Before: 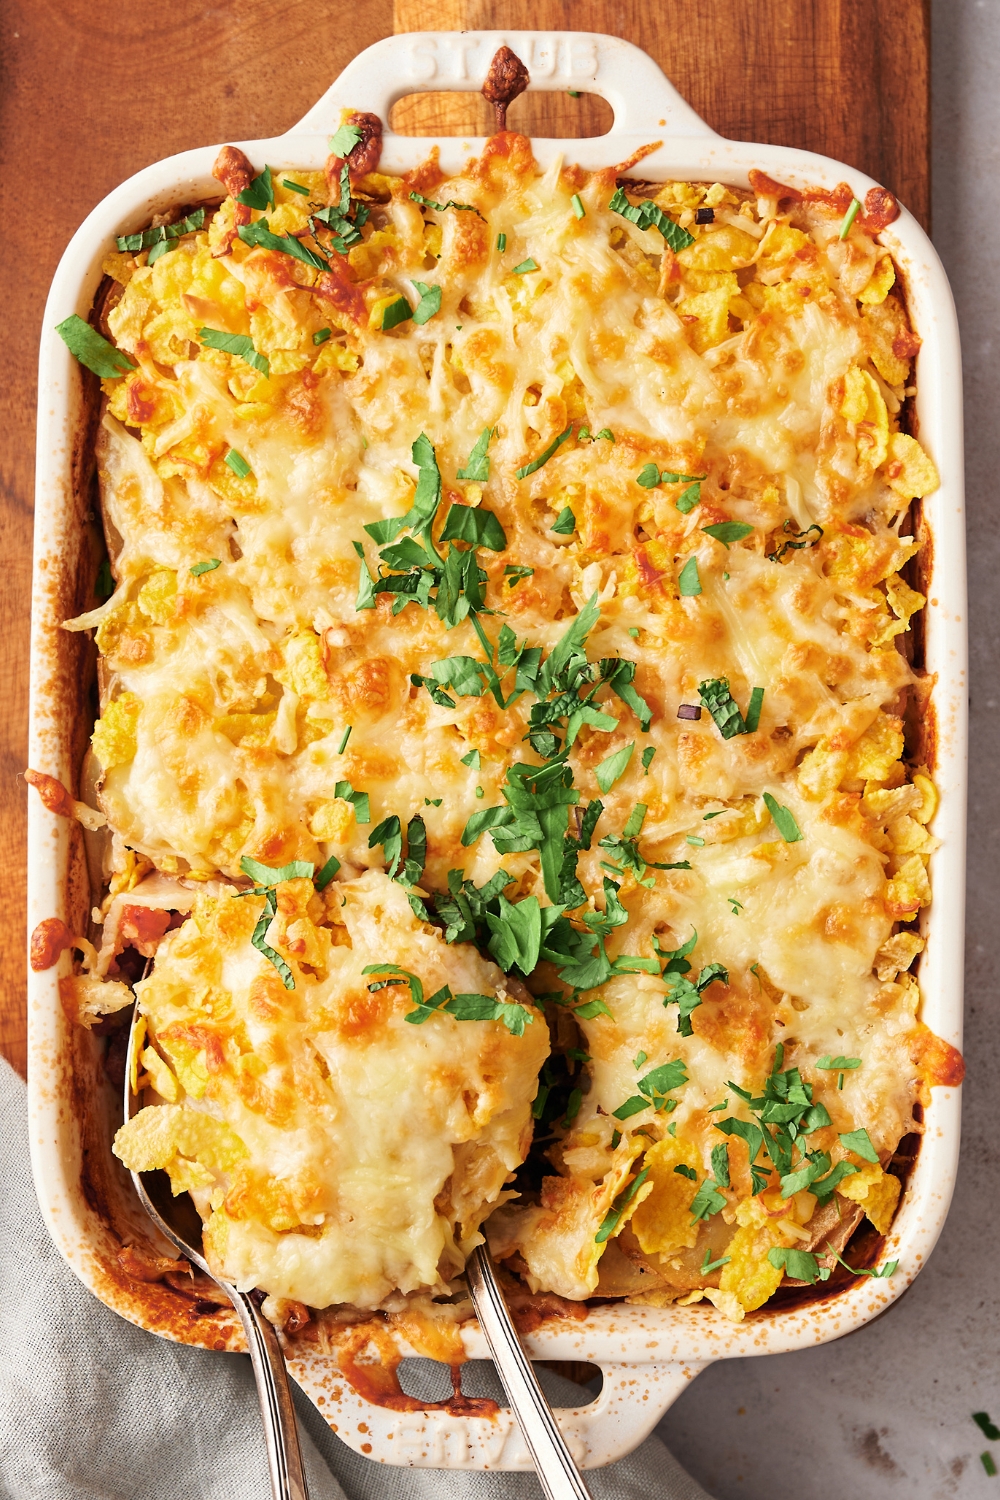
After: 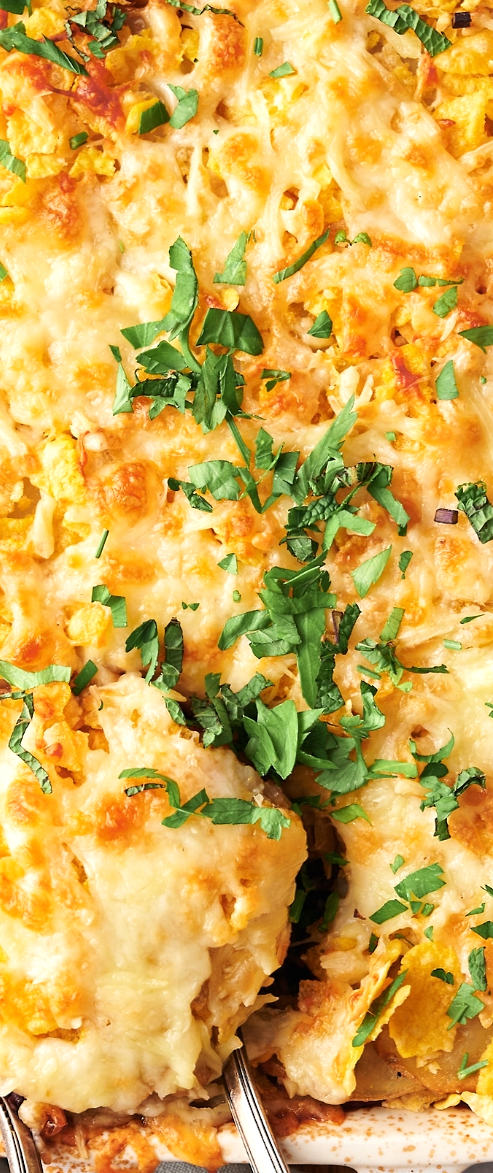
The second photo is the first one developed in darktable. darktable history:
exposure: exposure 0.202 EV, compensate exposure bias true, compensate highlight preservation false
crop and rotate: angle 0.018°, left 24.367%, top 13.111%, right 26.244%, bottom 8.605%
